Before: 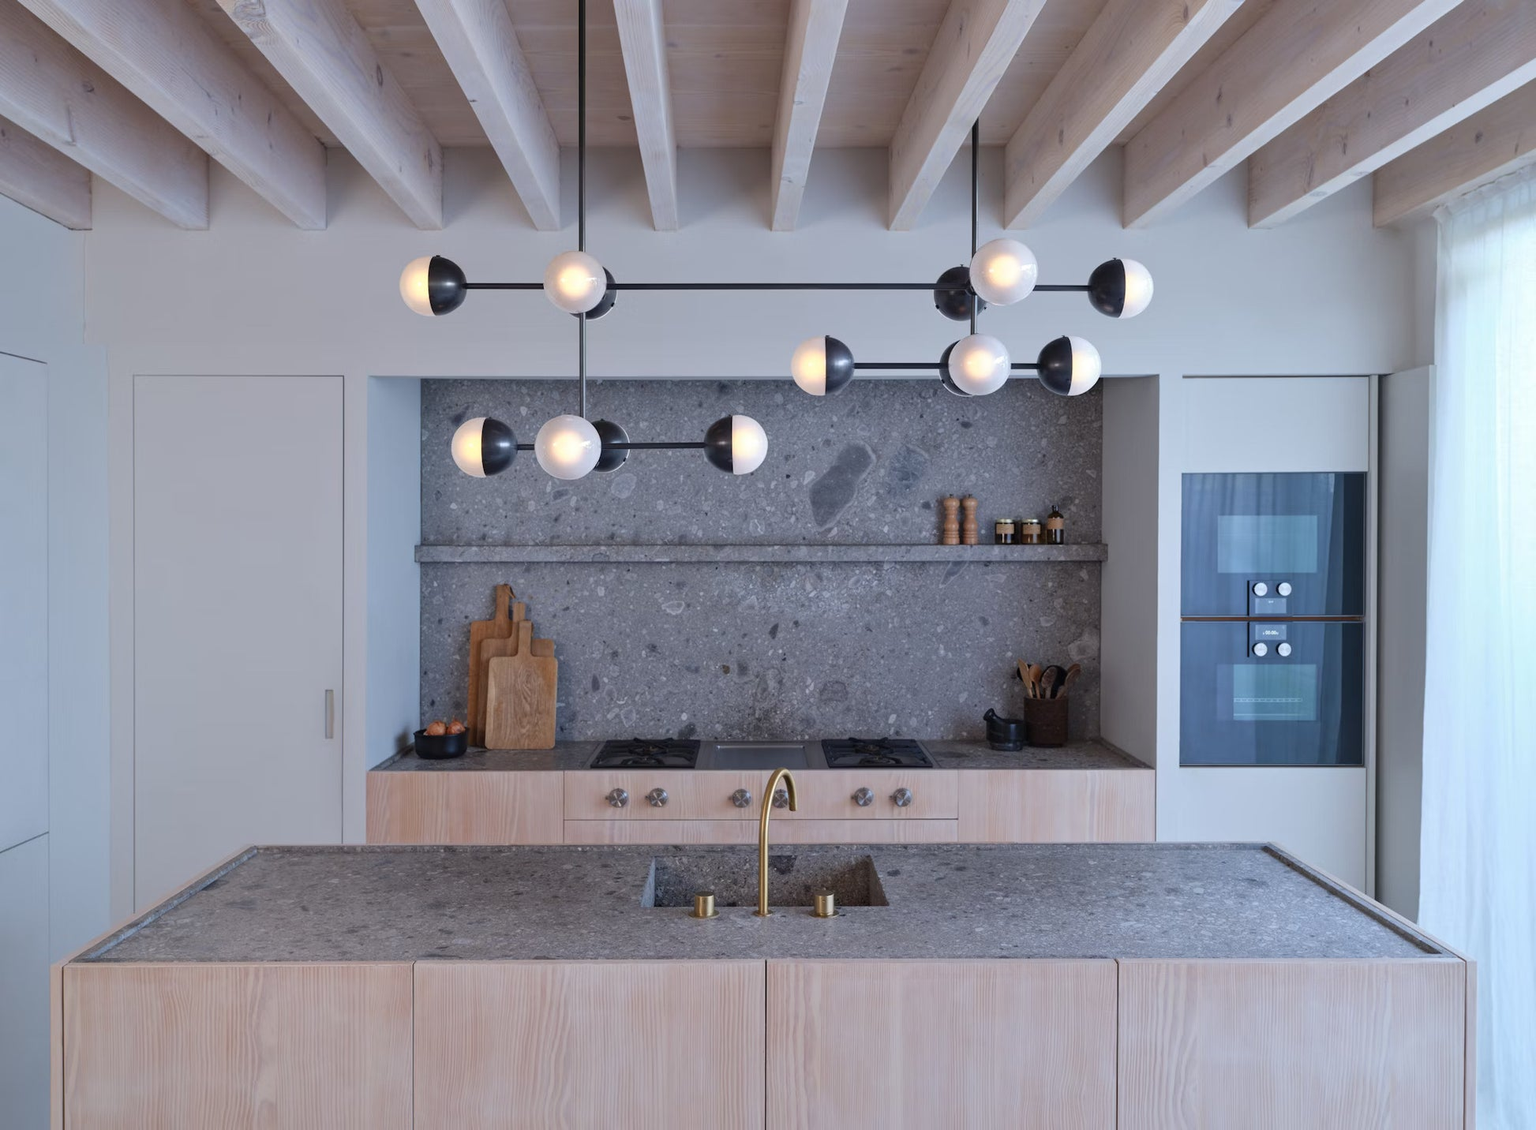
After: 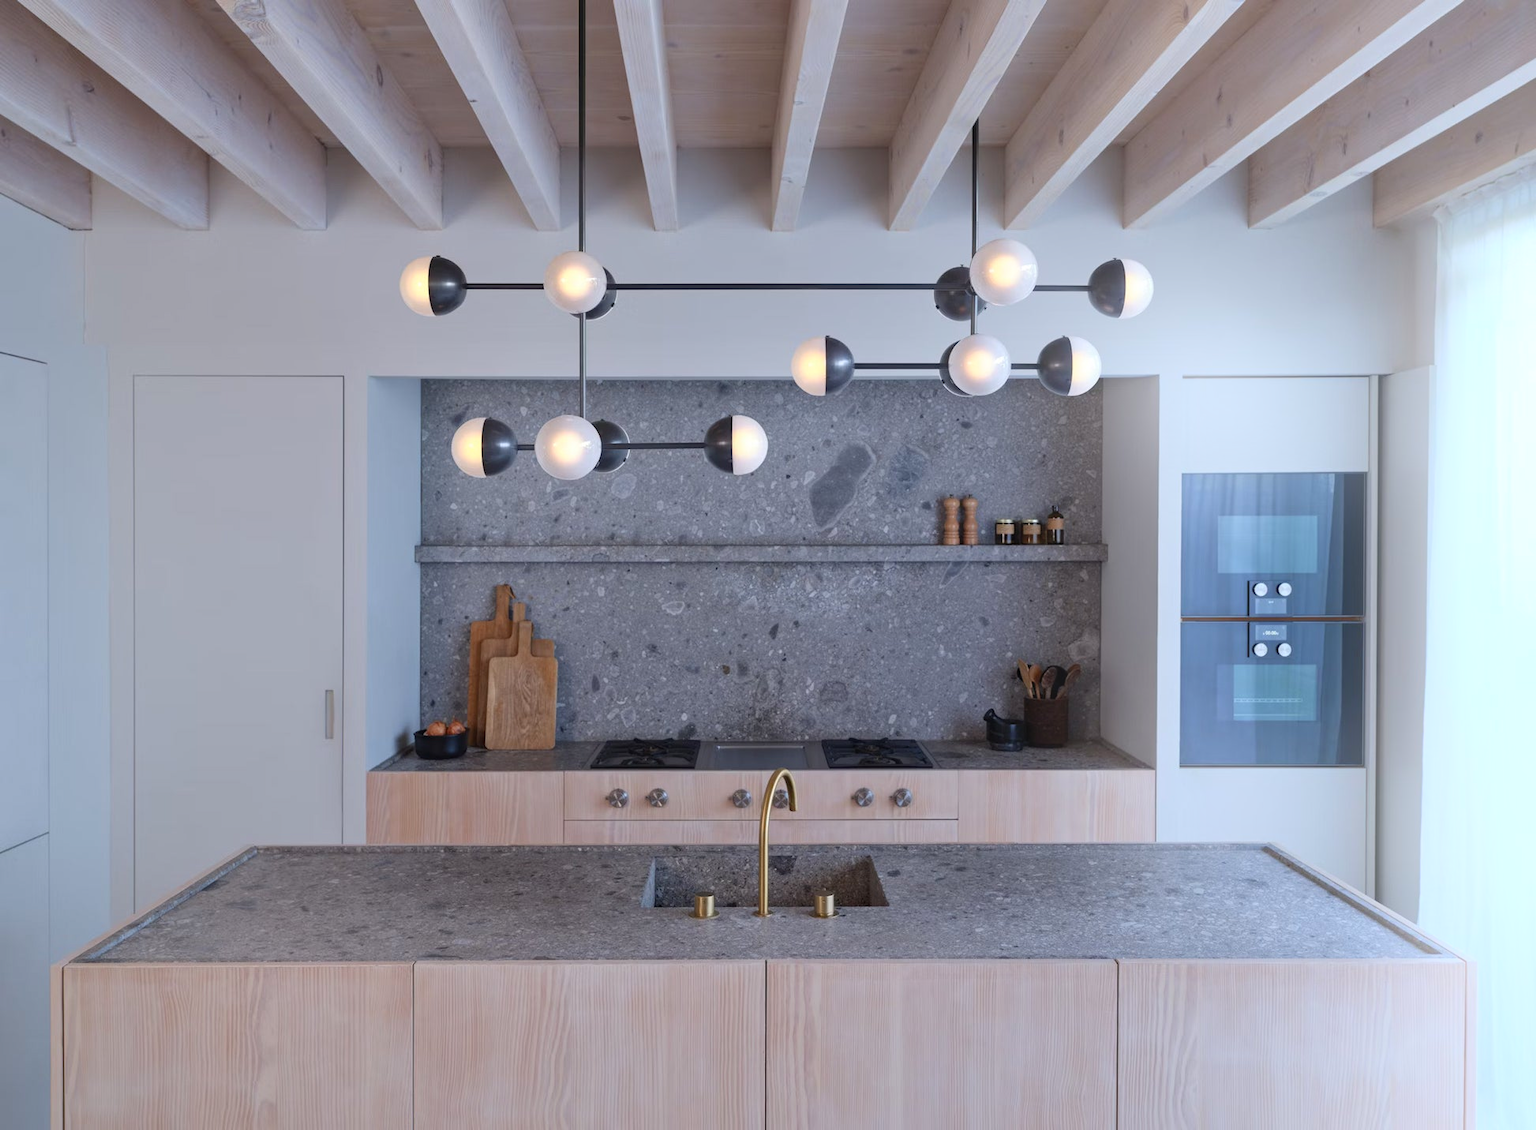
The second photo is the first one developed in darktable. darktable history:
contrast brightness saturation: contrast 0.04, saturation 0.07
bloom: on, module defaults
